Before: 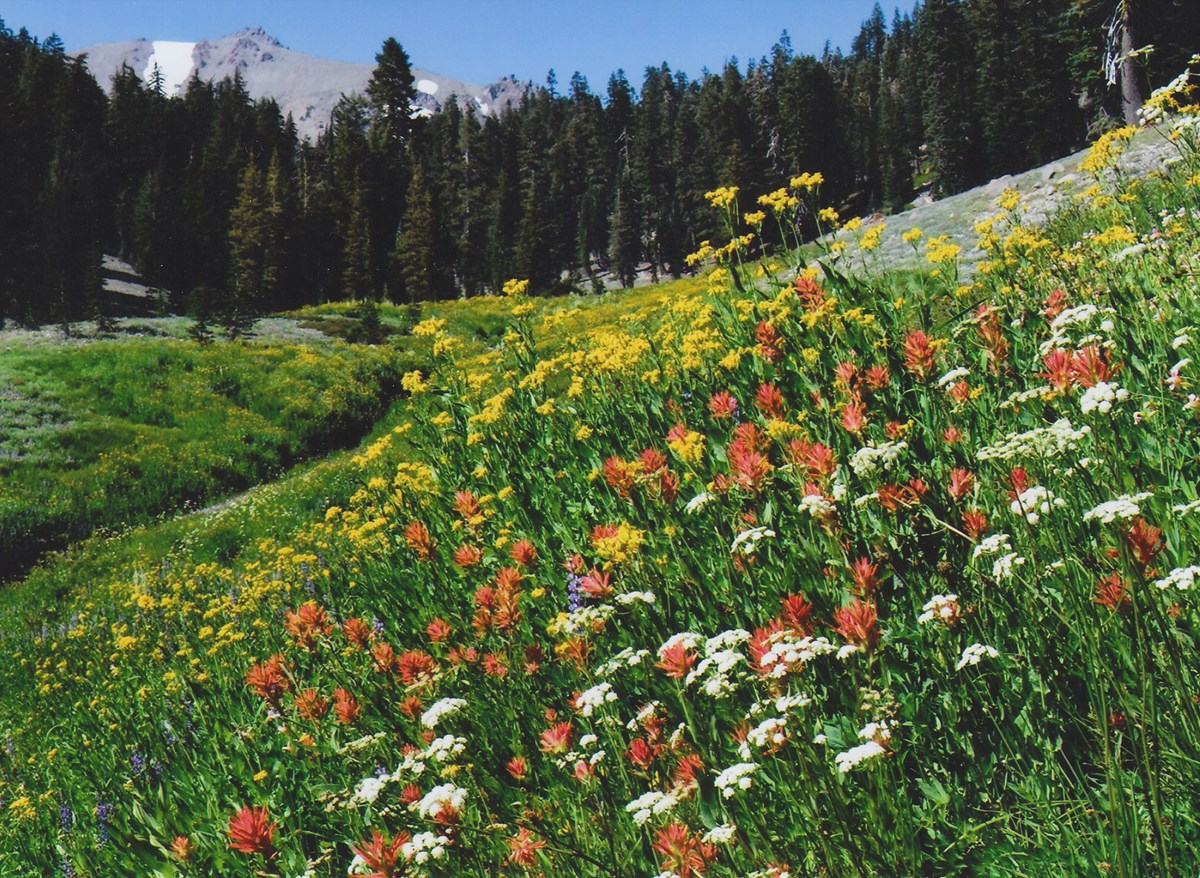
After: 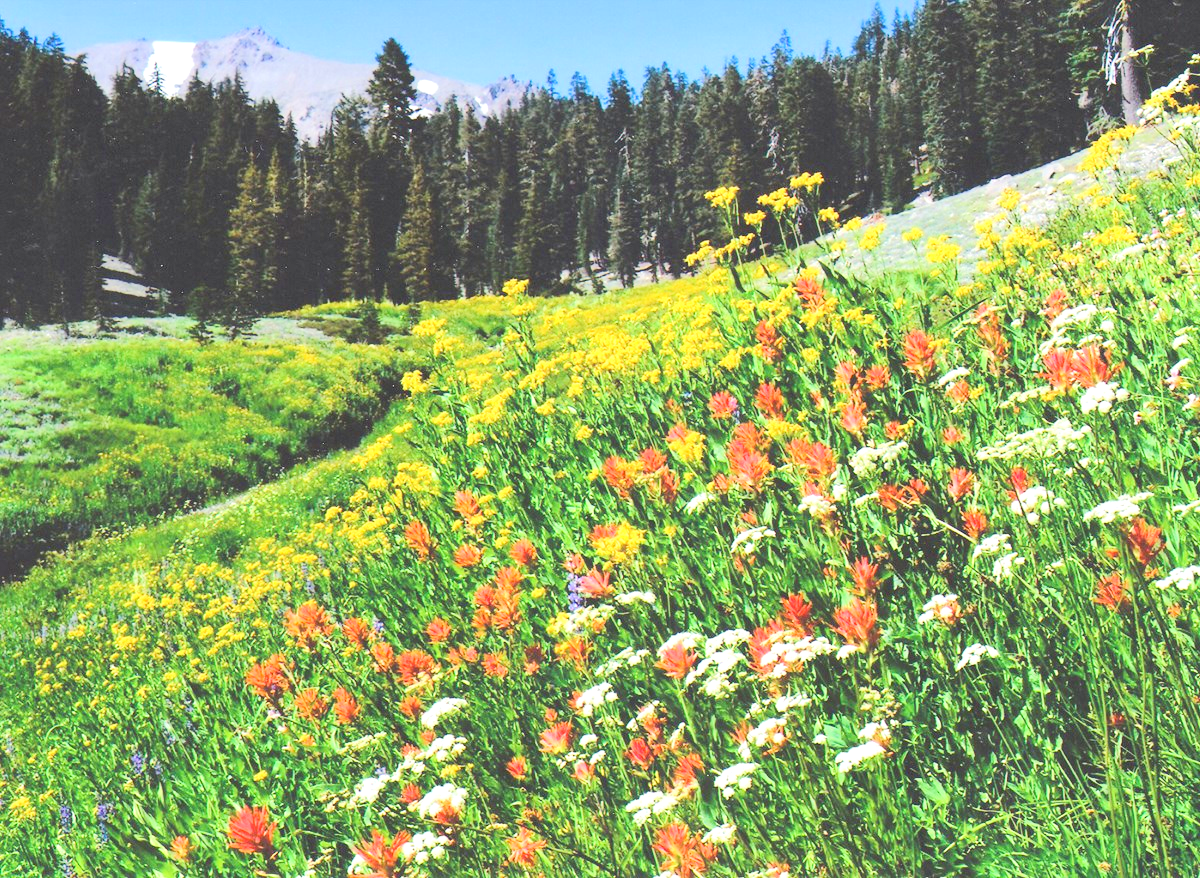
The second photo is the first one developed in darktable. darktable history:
tone equalizer: -8 EV 1.97 EV, -7 EV 1.98 EV, -6 EV 1.98 EV, -5 EV 1.97 EV, -4 EV 1.99 EV, -3 EV 1.48 EV, -2 EV 0.987 EV, -1 EV 0.487 EV, edges refinement/feathering 500, mask exposure compensation -1.57 EV, preserve details no
